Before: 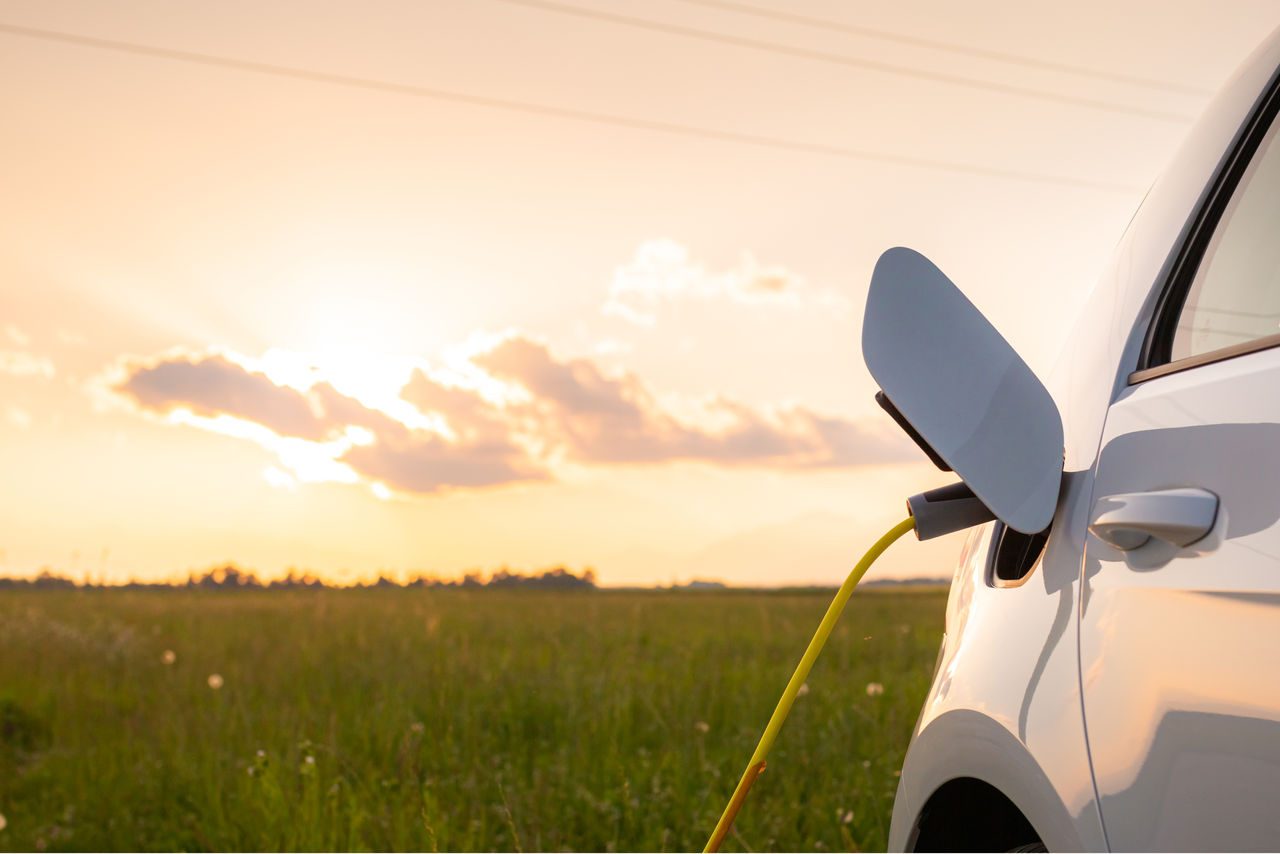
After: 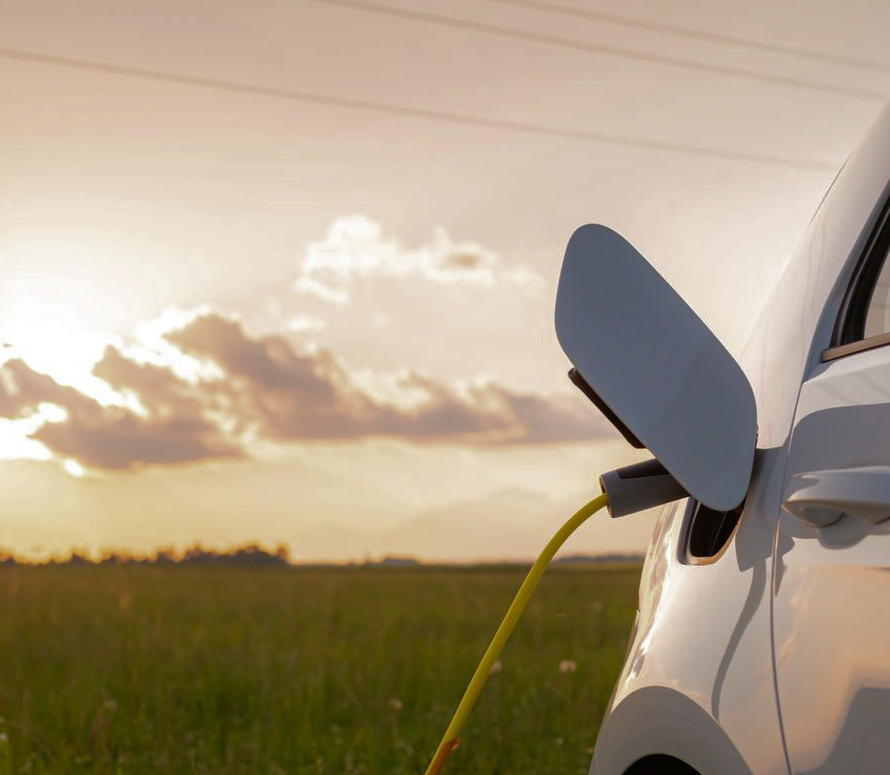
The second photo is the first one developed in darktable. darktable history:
crop and rotate: left 24.034%, top 2.838%, right 6.406%, bottom 6.299%
base curve: curves: ch0 [(0, 0) (0.826, 0.587) (1, 1)]
exposure: compensate highlight preservation false
